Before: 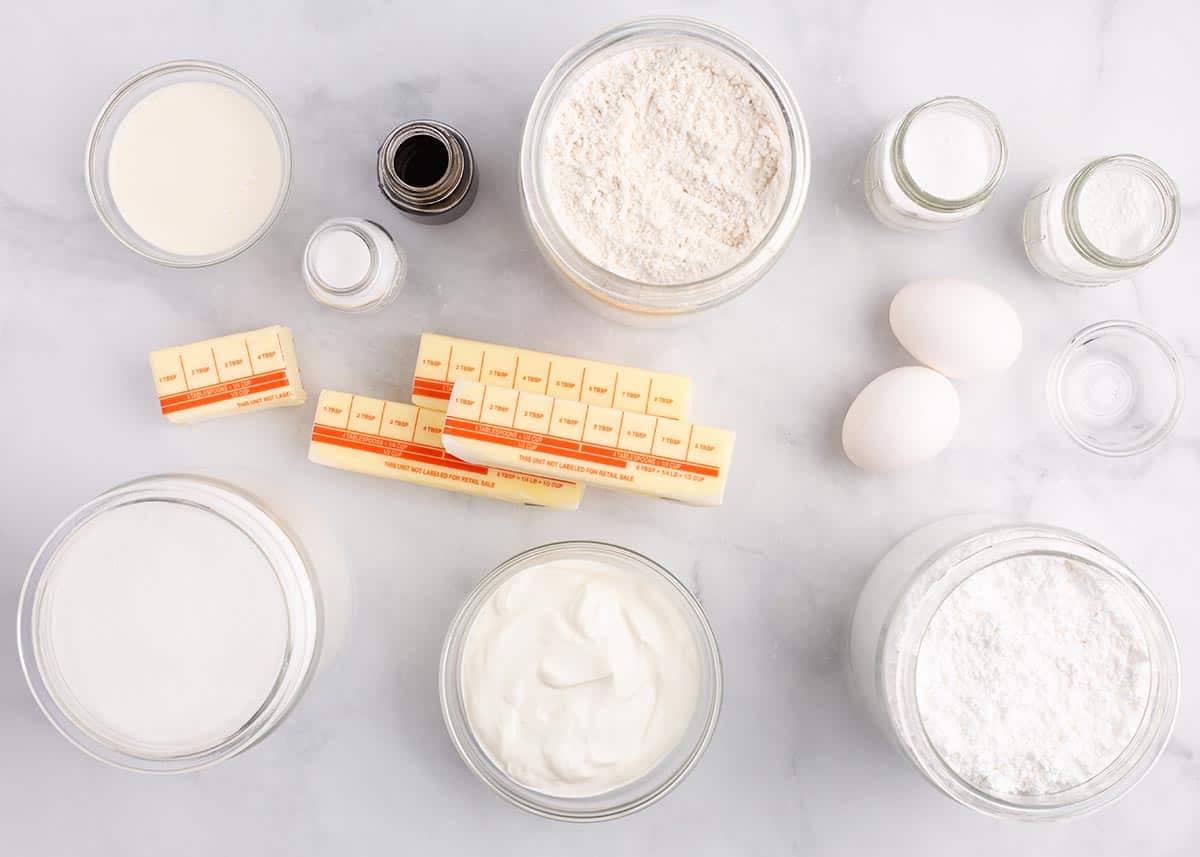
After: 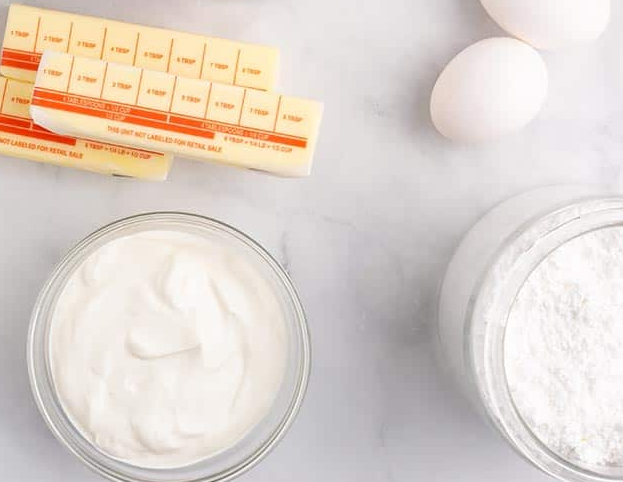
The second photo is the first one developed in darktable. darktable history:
crop: left 34.368%, top 38.399%, right 13.685%, bottom 5.327%
